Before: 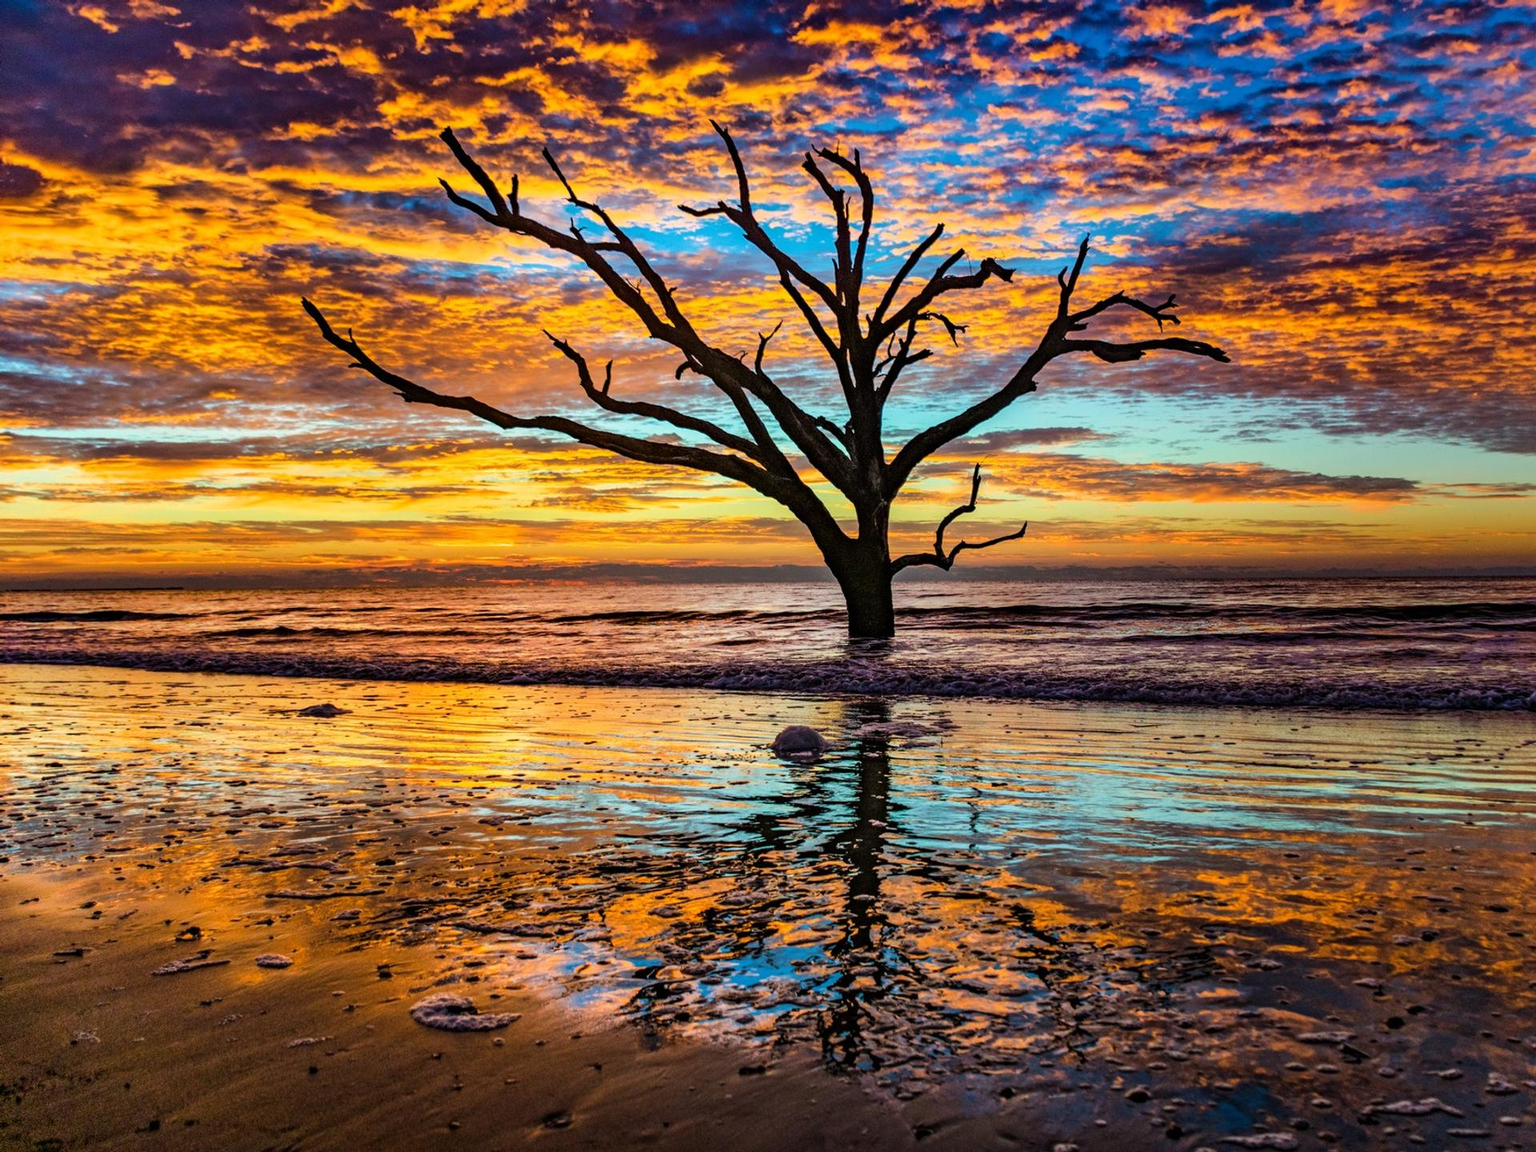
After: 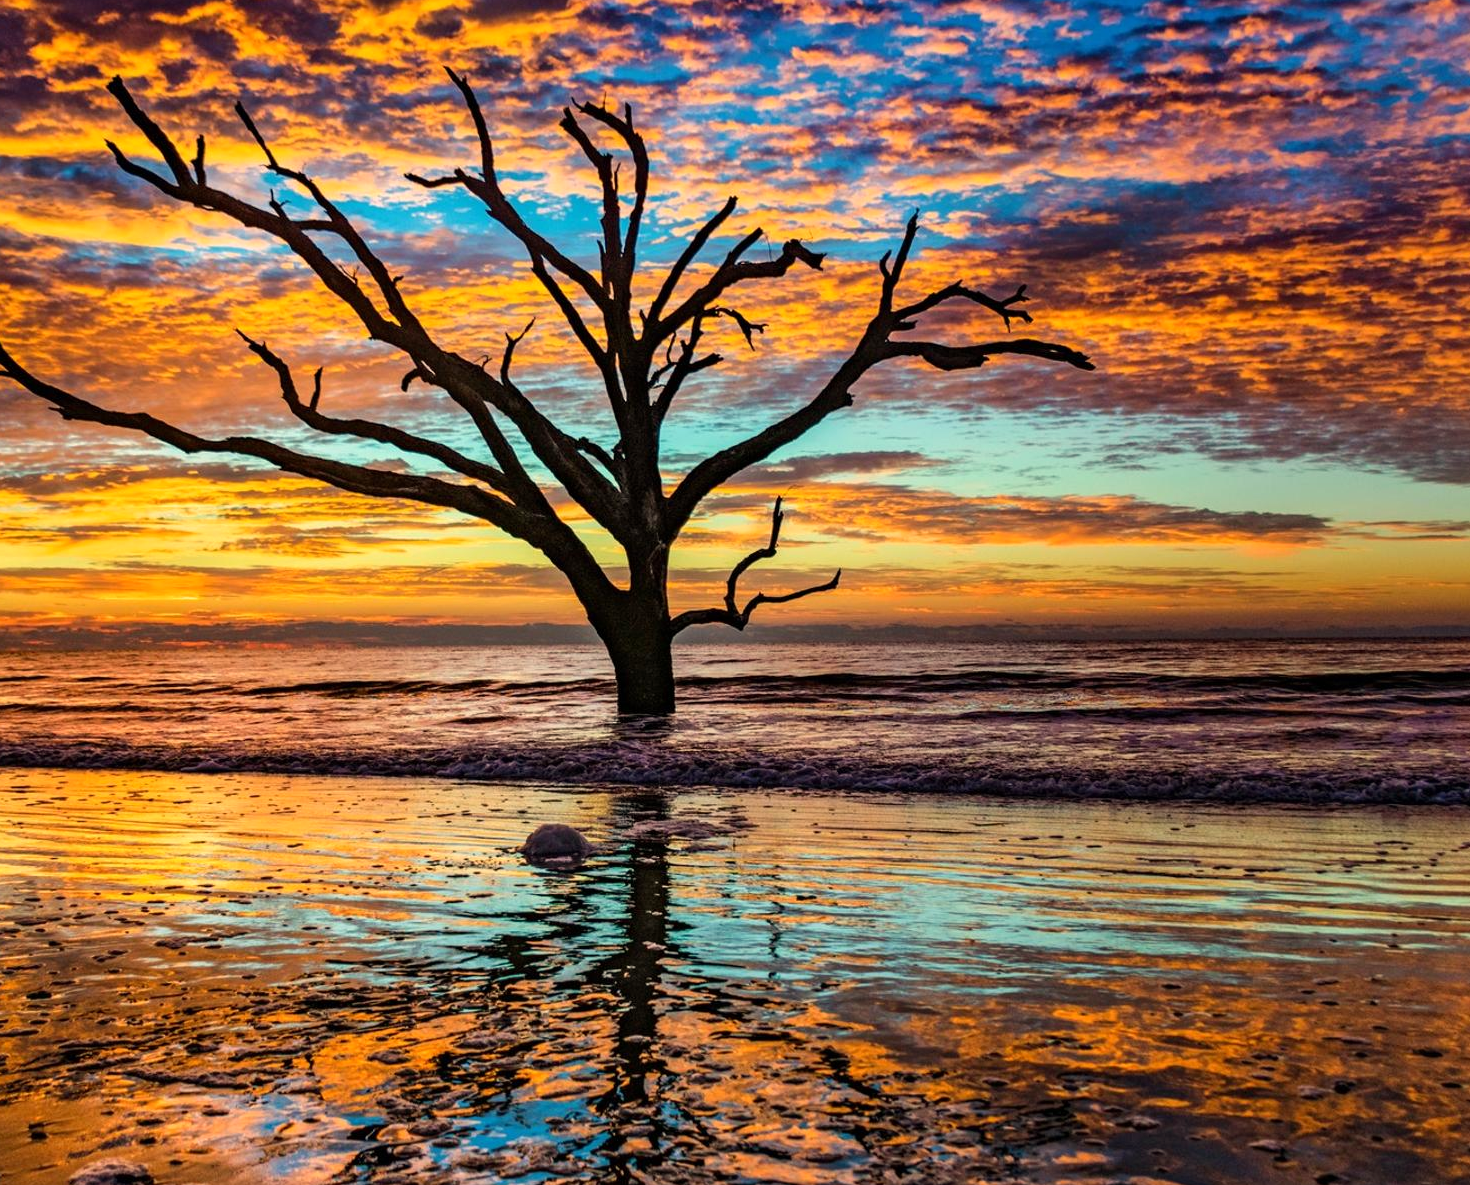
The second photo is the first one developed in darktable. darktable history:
crop: left 23.095%, top 5.827%, bottom 11.854%
white balance: red 1.045, blue 0.932
